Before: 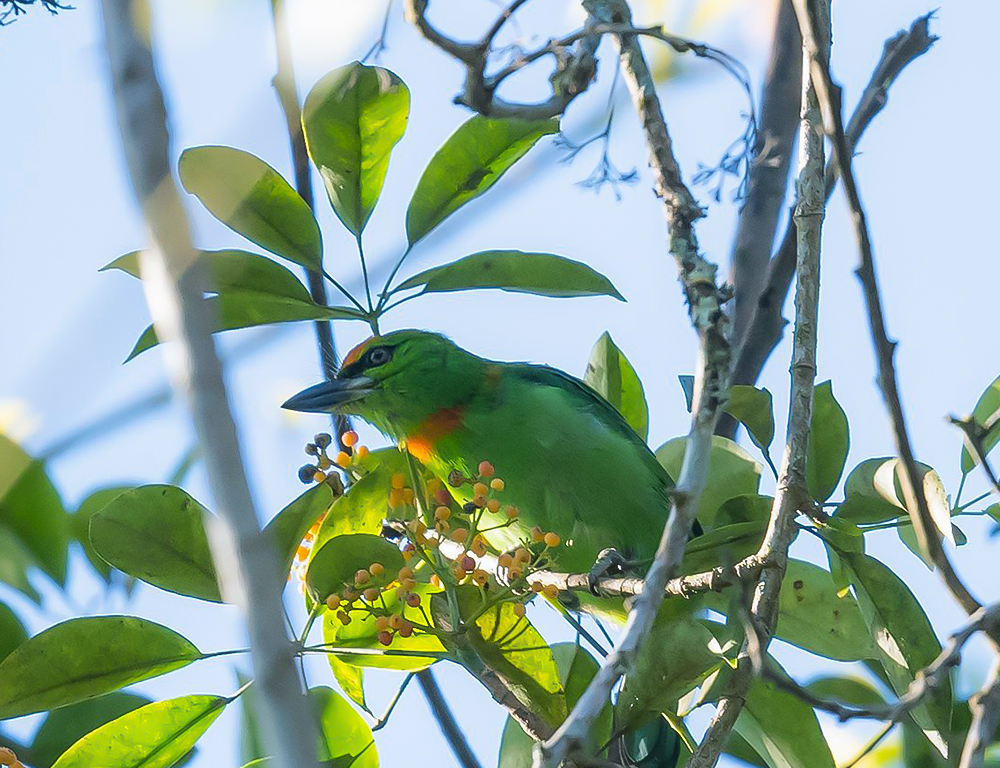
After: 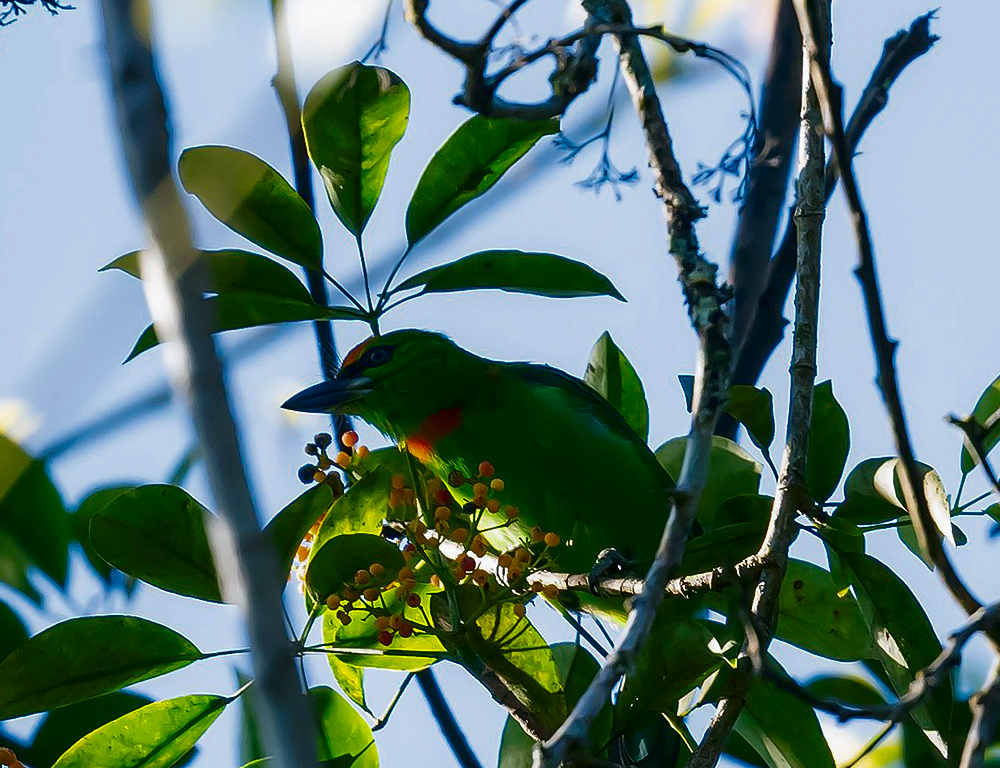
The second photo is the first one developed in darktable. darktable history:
contrast brightness saturation: contrast 0.09, brightness -0.59, saturation 0.17
white balance: emerald 1
